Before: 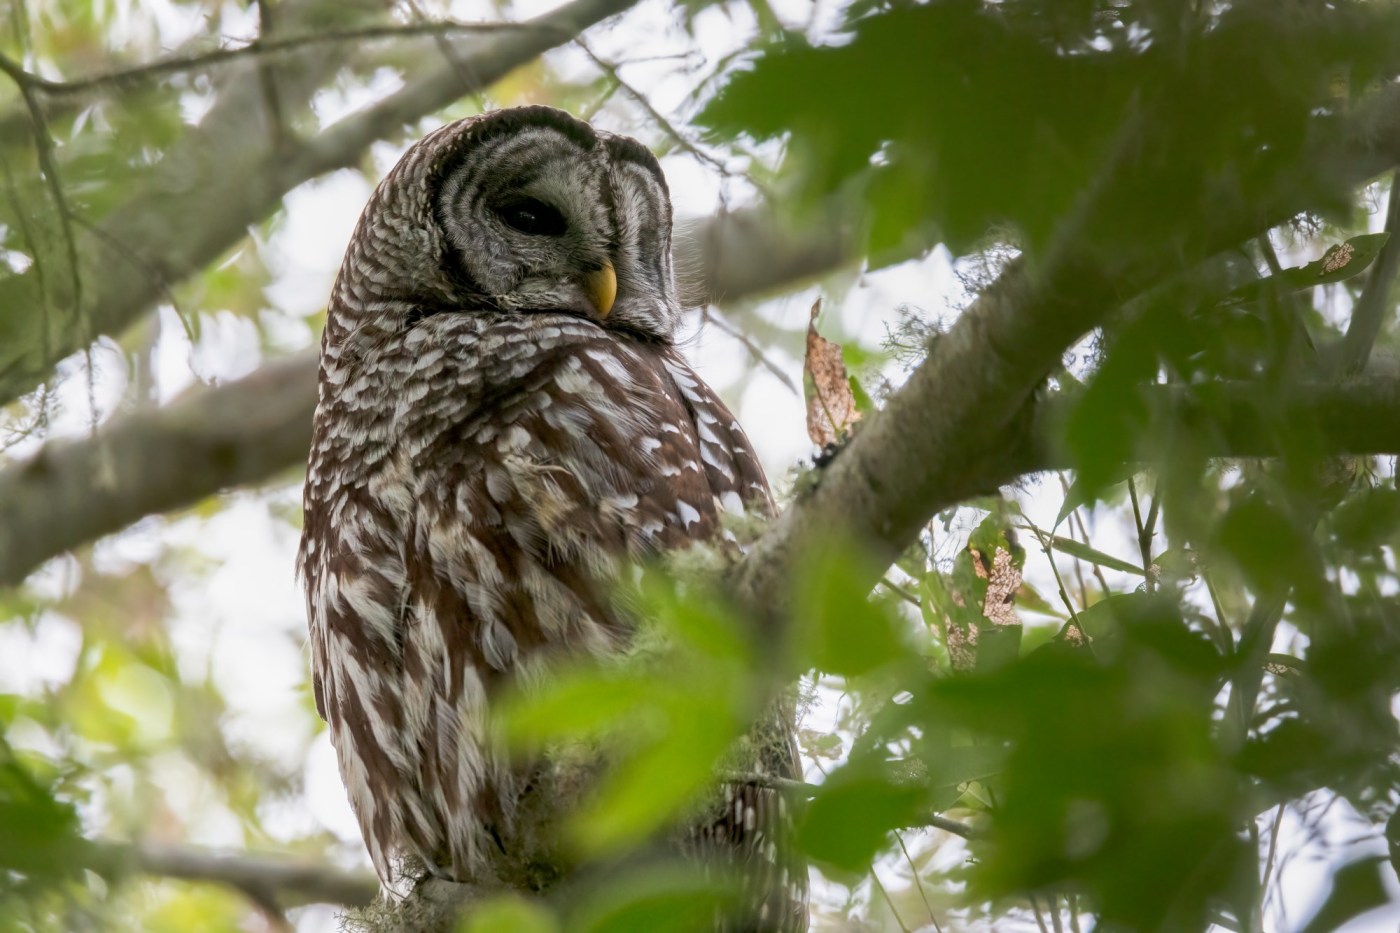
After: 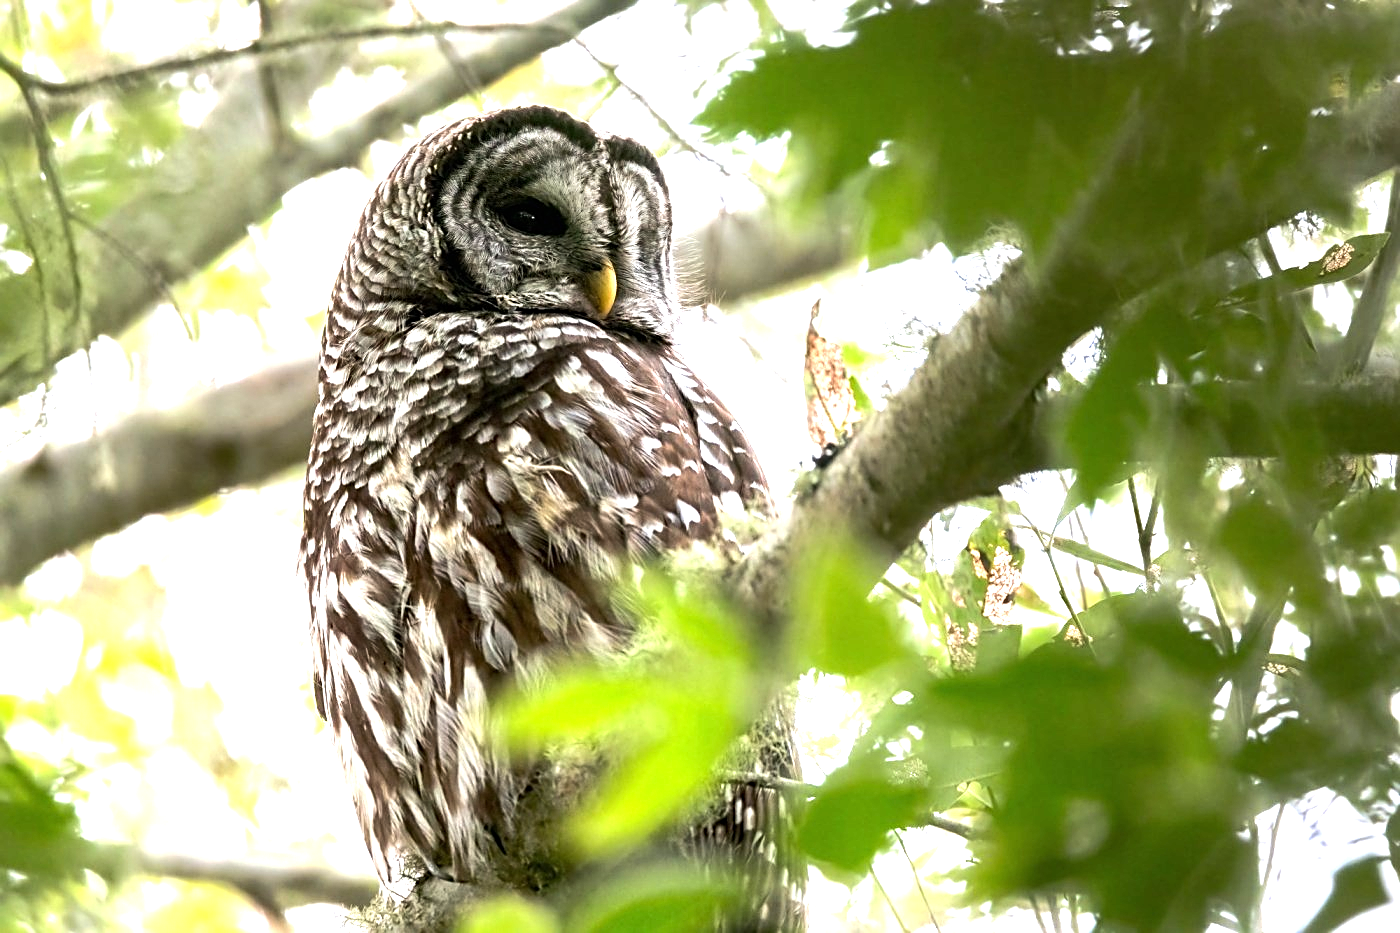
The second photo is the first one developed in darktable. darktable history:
sharpen: on, module defaults
tone equalizer: -8 EV -0.769 EV, -7 EV -0.713 EV, -6 EV -0.576 EV, -5 EV -0.381 EV, -3 EV 0.387 EV, -2 EV 0.6 EV, -1 EV 0.695 EV, +0 EV 0.768 EV, edges refinement/feathering 500, mask exposure compensation -1.57 EV, preserve details no
exposure: black level correction 0, exposure 1.001 EV, compensate highlight preservation false
